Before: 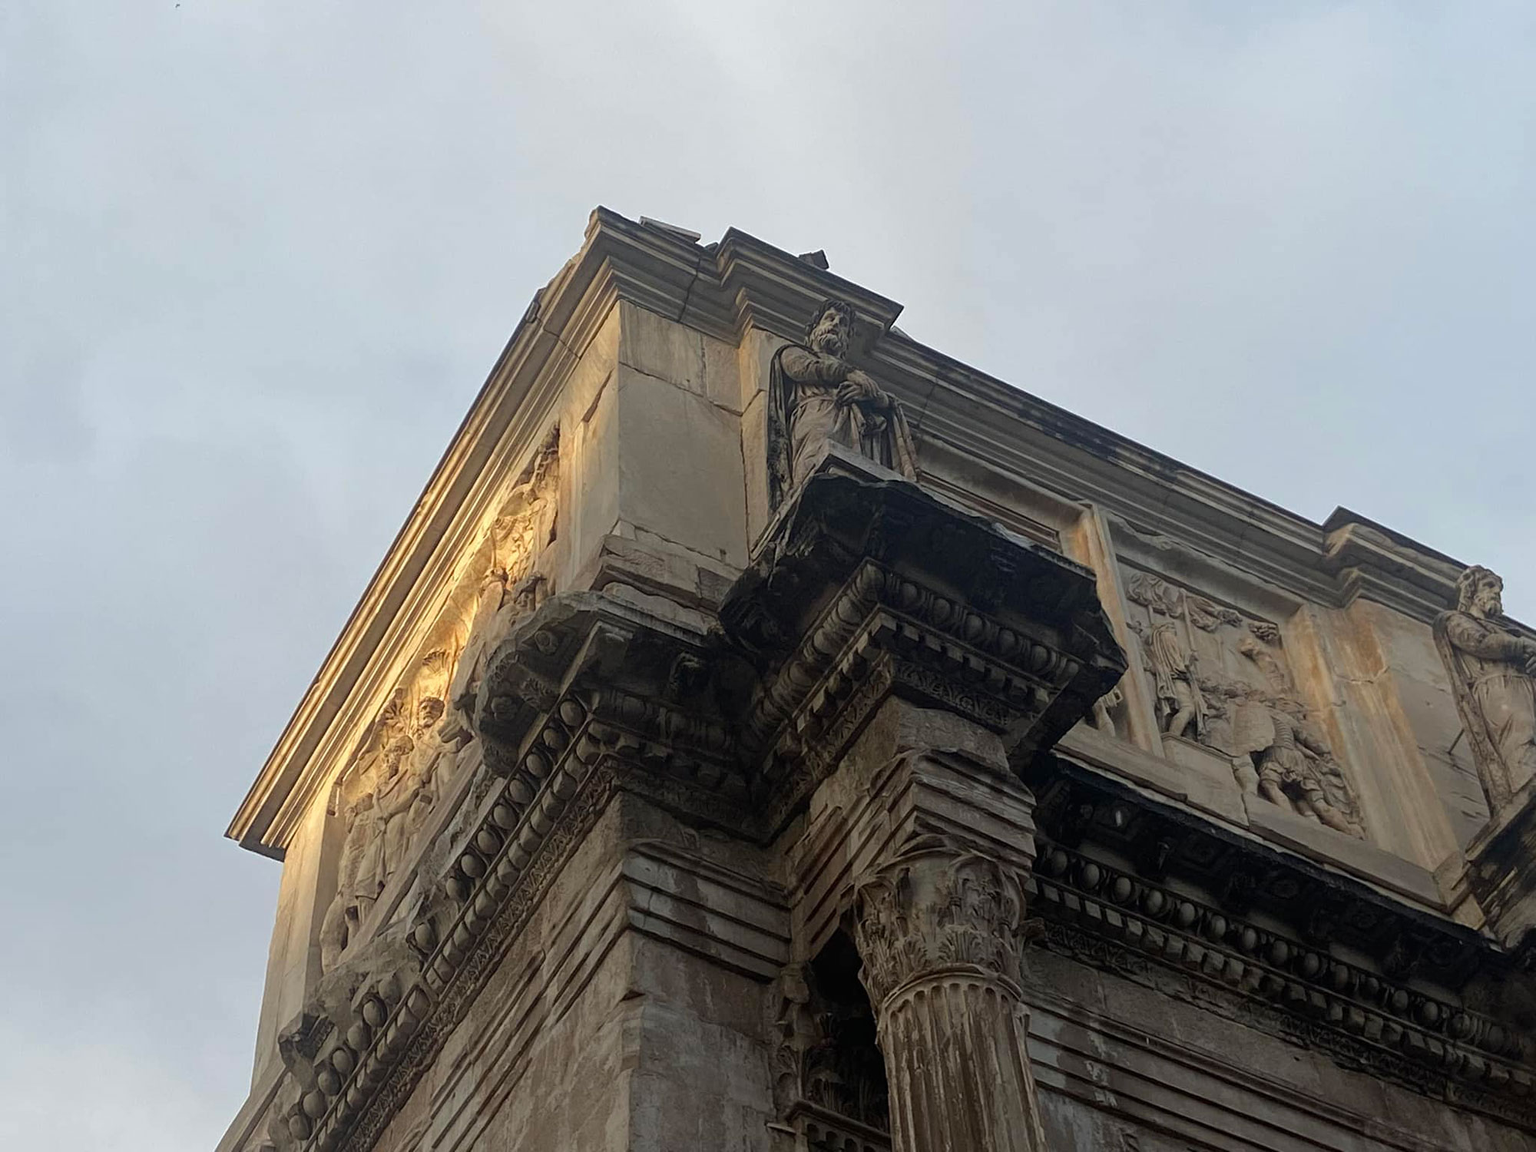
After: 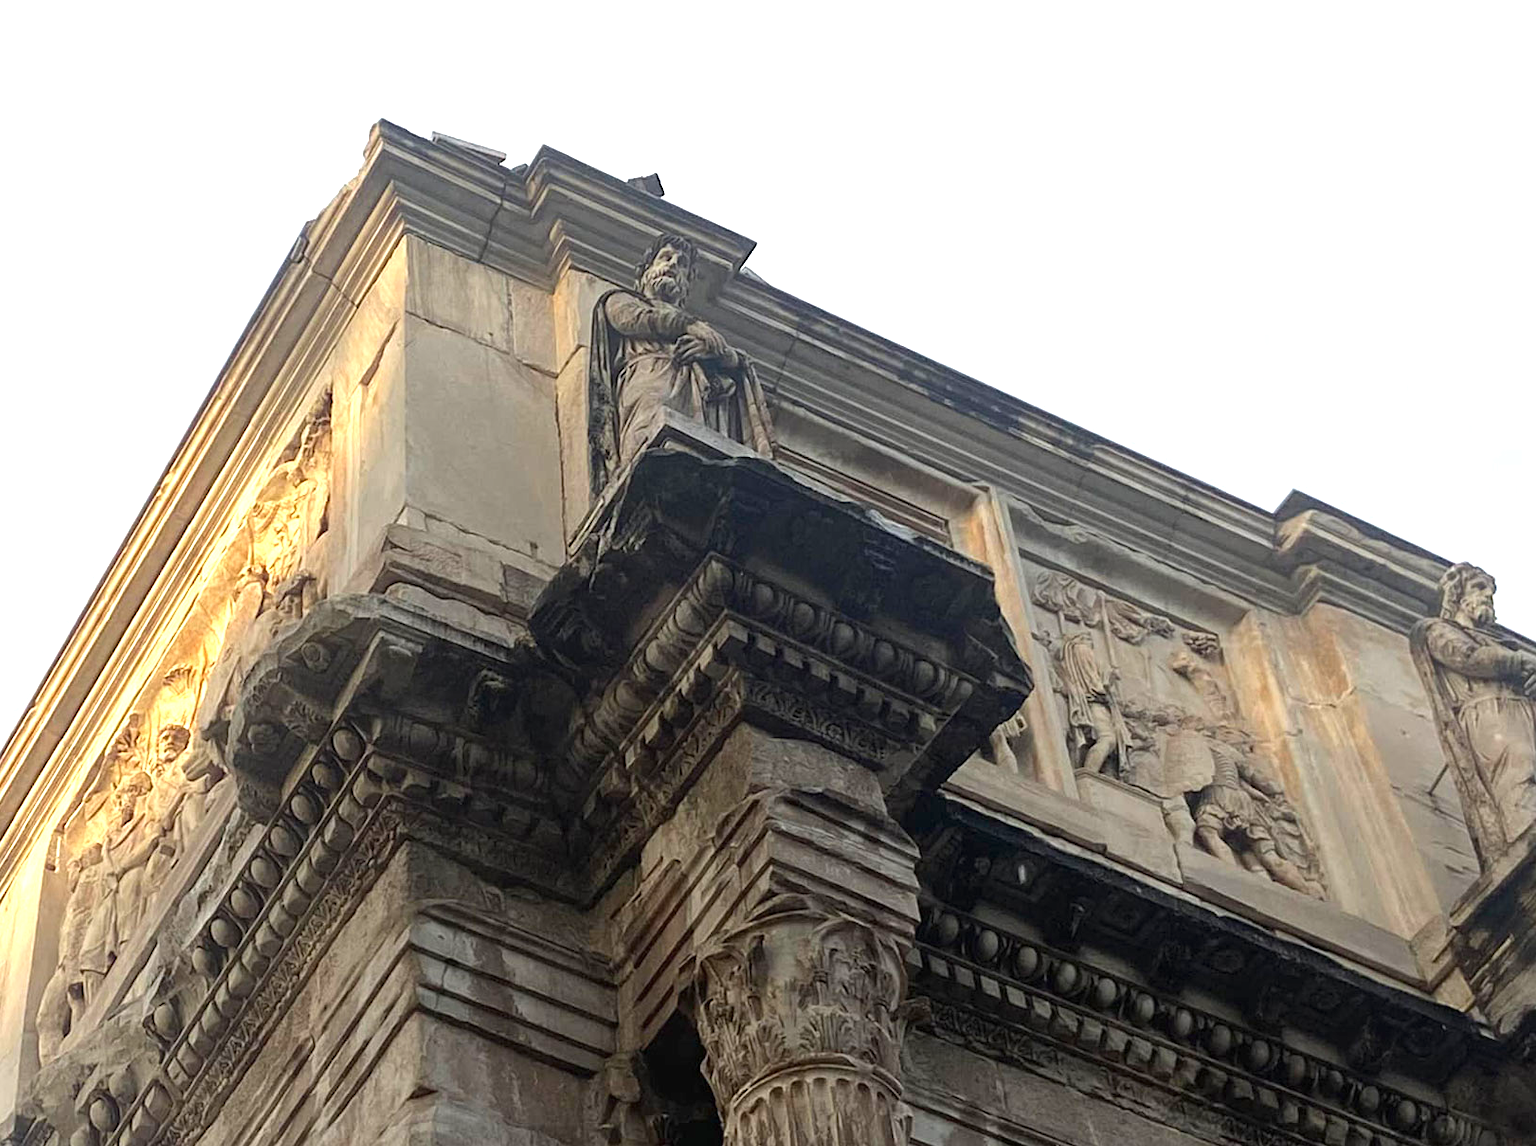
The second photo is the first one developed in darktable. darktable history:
crop: left 18.947%, top 9.558%, right 0.001%, bottom 9.747%
exposure: black level correction 0, exposure 1.098 EV, compensate highlight preservation false
